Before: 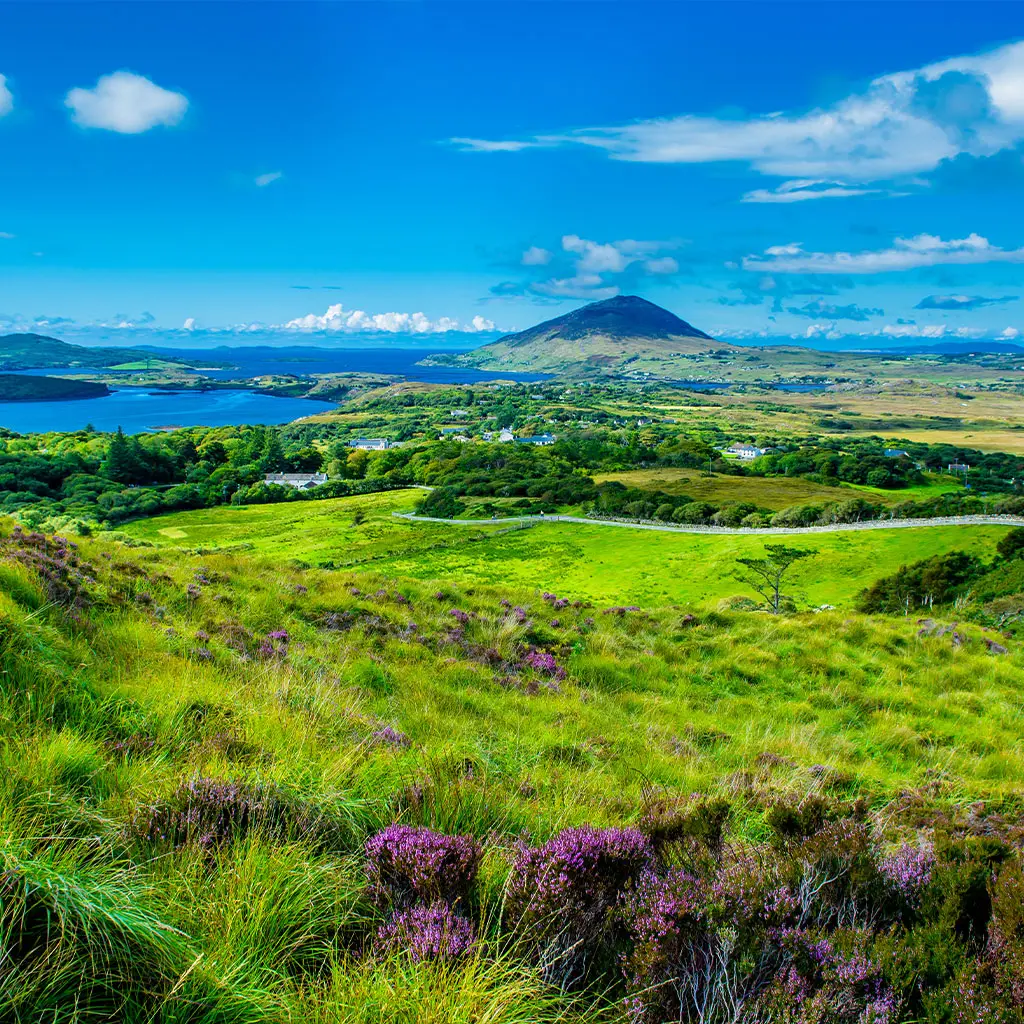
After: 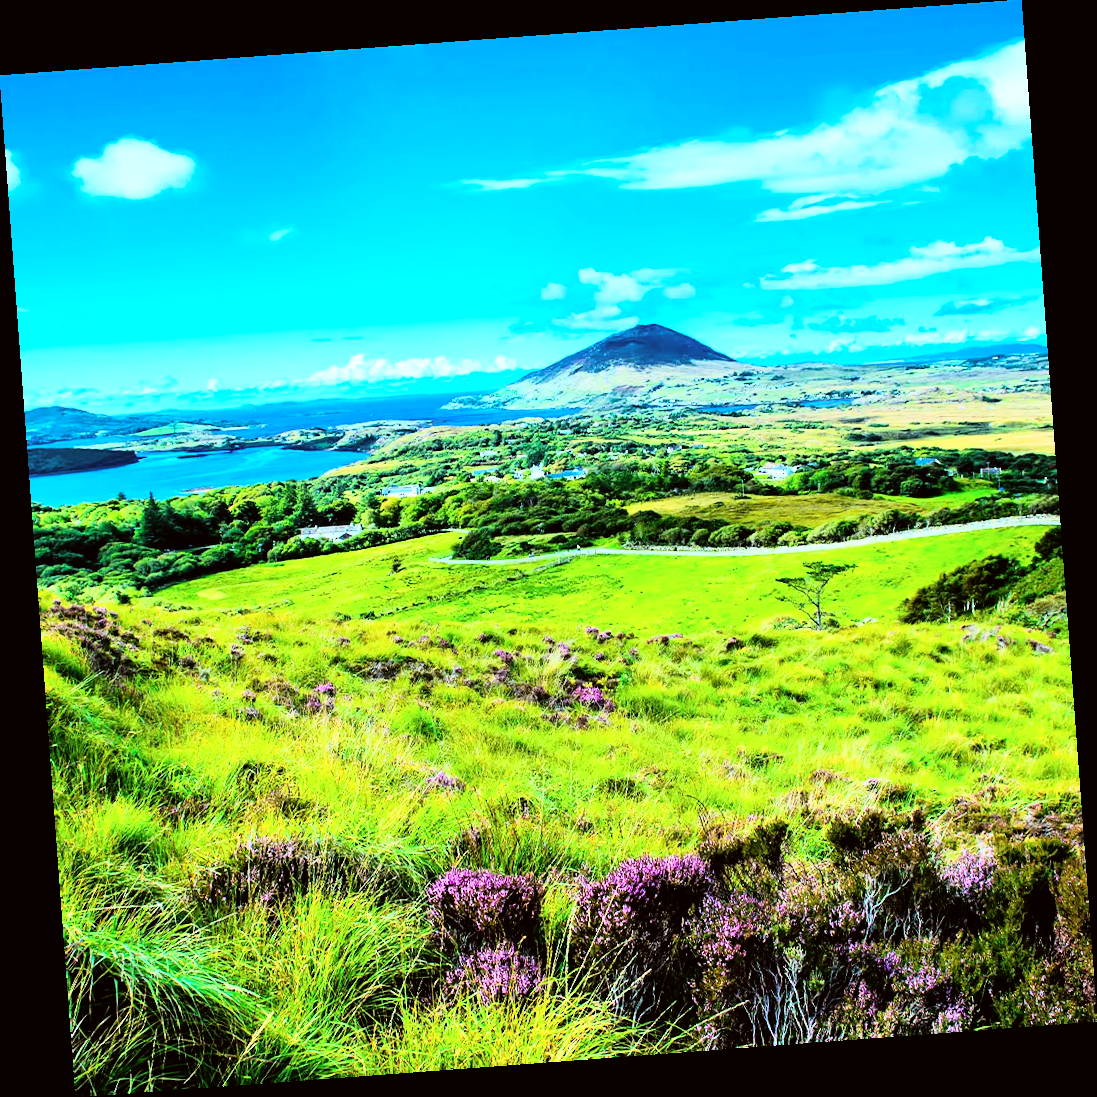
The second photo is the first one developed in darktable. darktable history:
color correction: highlights a* -2.73, highlights b* -2.09, shadows a* 2.41, shadows b* 2.73
rotate and perspective: rotation -4.25°, automatic cropping off
rgb curve: curves: ch0 [(0, 0) (0.21, 0.15) (0.24, 0.21) (0.5, 0.75) (0.75, 0.96) (0.89, 0.99) (1, 1)]; ch1 [(0, 0.02) (0.21, 0.13) (0.25, 0.2) (0.5, 0.67) (0.75, 0.9) (0.89, 0.97) (1, 1)]; ch2 [(0, 0.02) (0.21, 0.13) (0.25, 0.2) (0.5, 0.67) (0.75, 0.9) (0.89, 0.97) (1, 1)], compensate middle gray true
tone equalizer: on, module defaults
